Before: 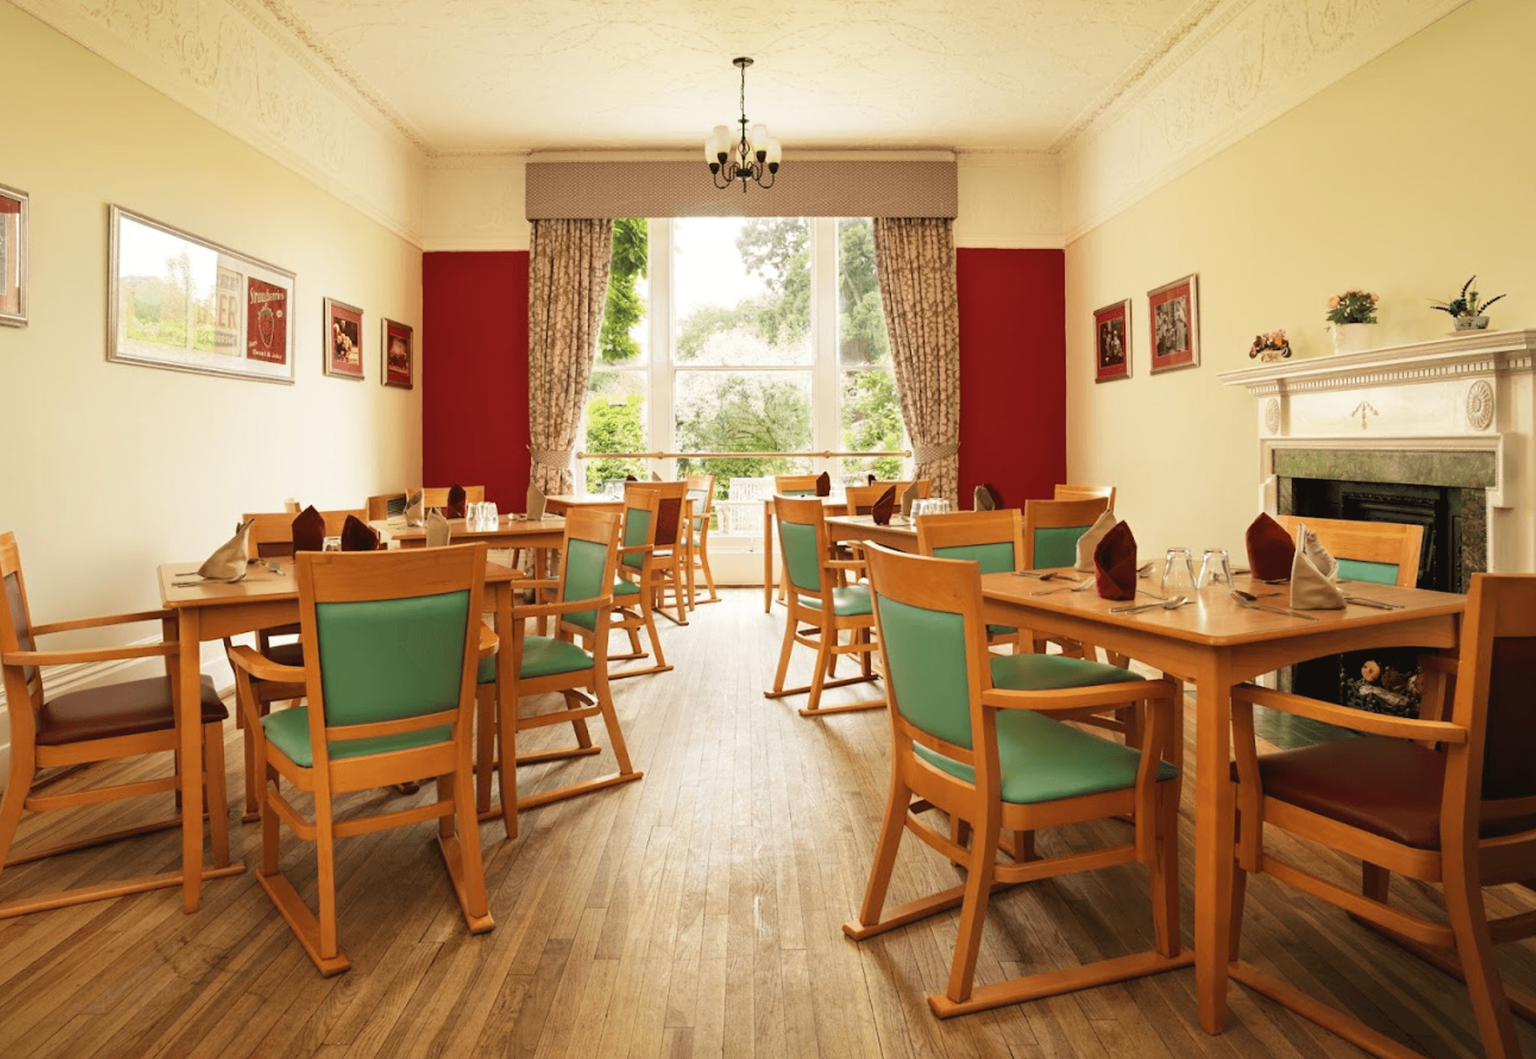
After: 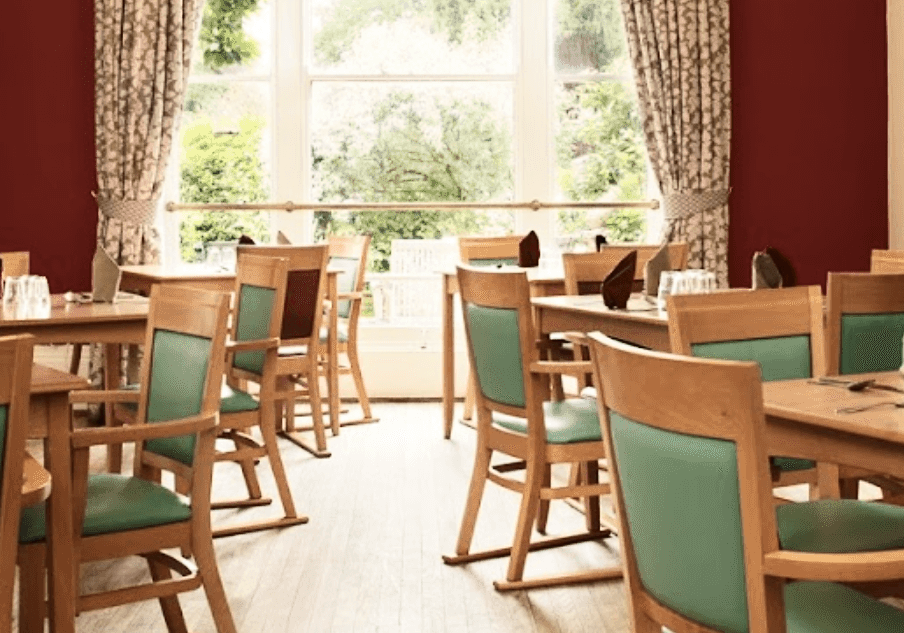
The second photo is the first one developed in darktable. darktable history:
crop: left 30.23%, top 29.807%, right 29.863%, bottom 29.614%
contrast brightness saturation: contrast 0.247, saturation -0.309
